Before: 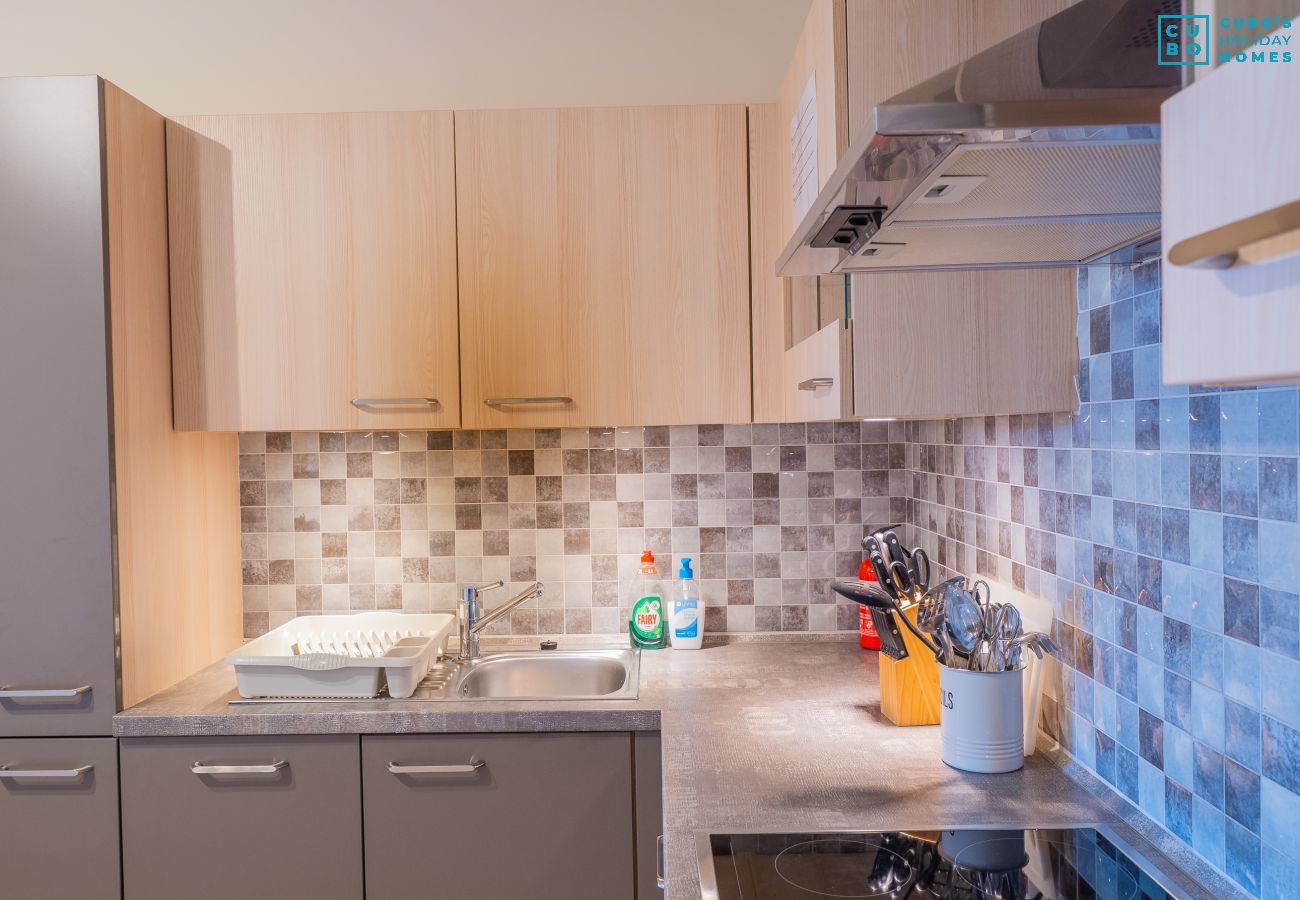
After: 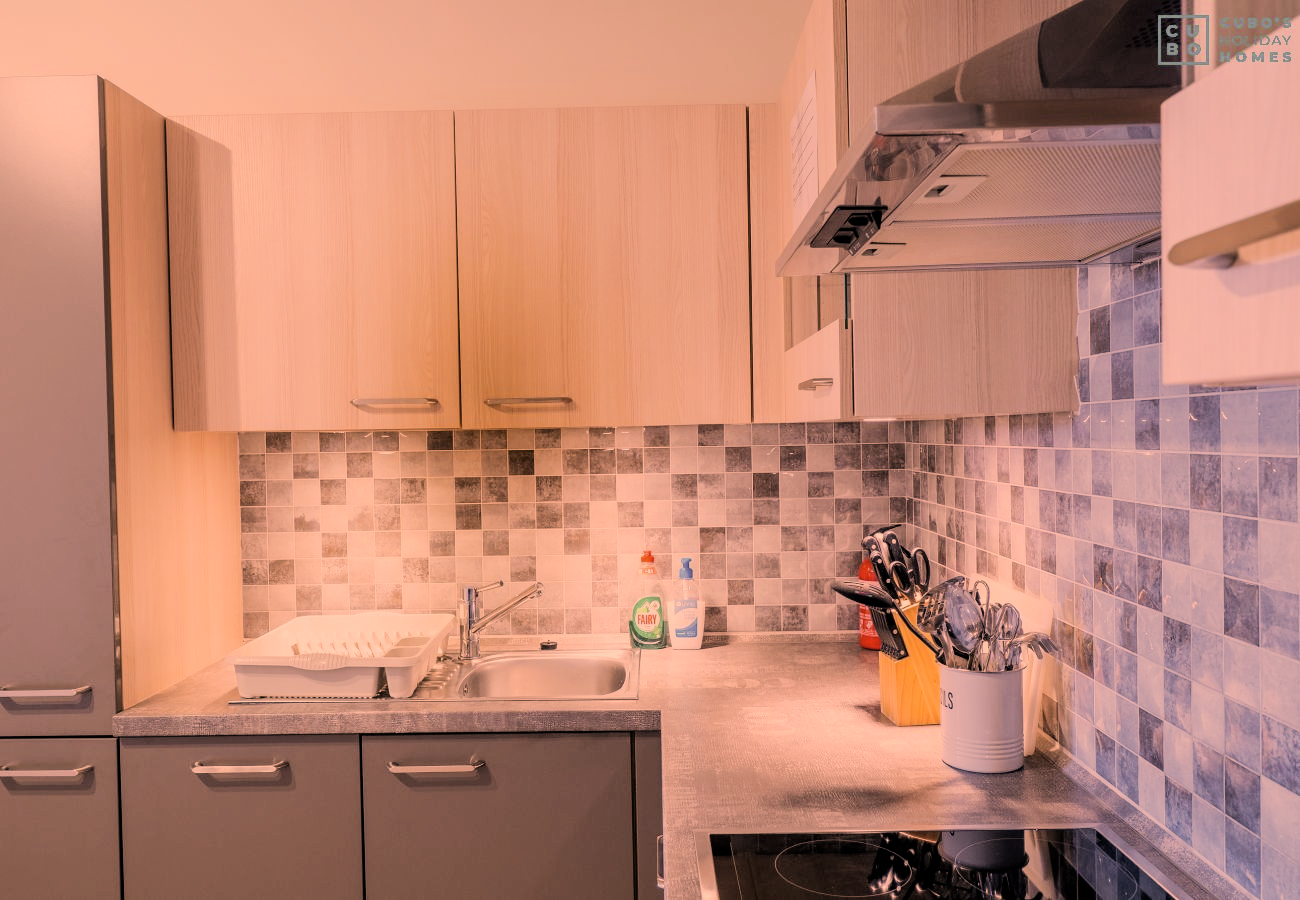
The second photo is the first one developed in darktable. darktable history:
color correction: highlights a* 40, highlights b* 40, saturation 0.69
filmic rgb: black relative exposure -5 EV, hardness 2.88, contrast 1.3, highlights saturation mix -30%
